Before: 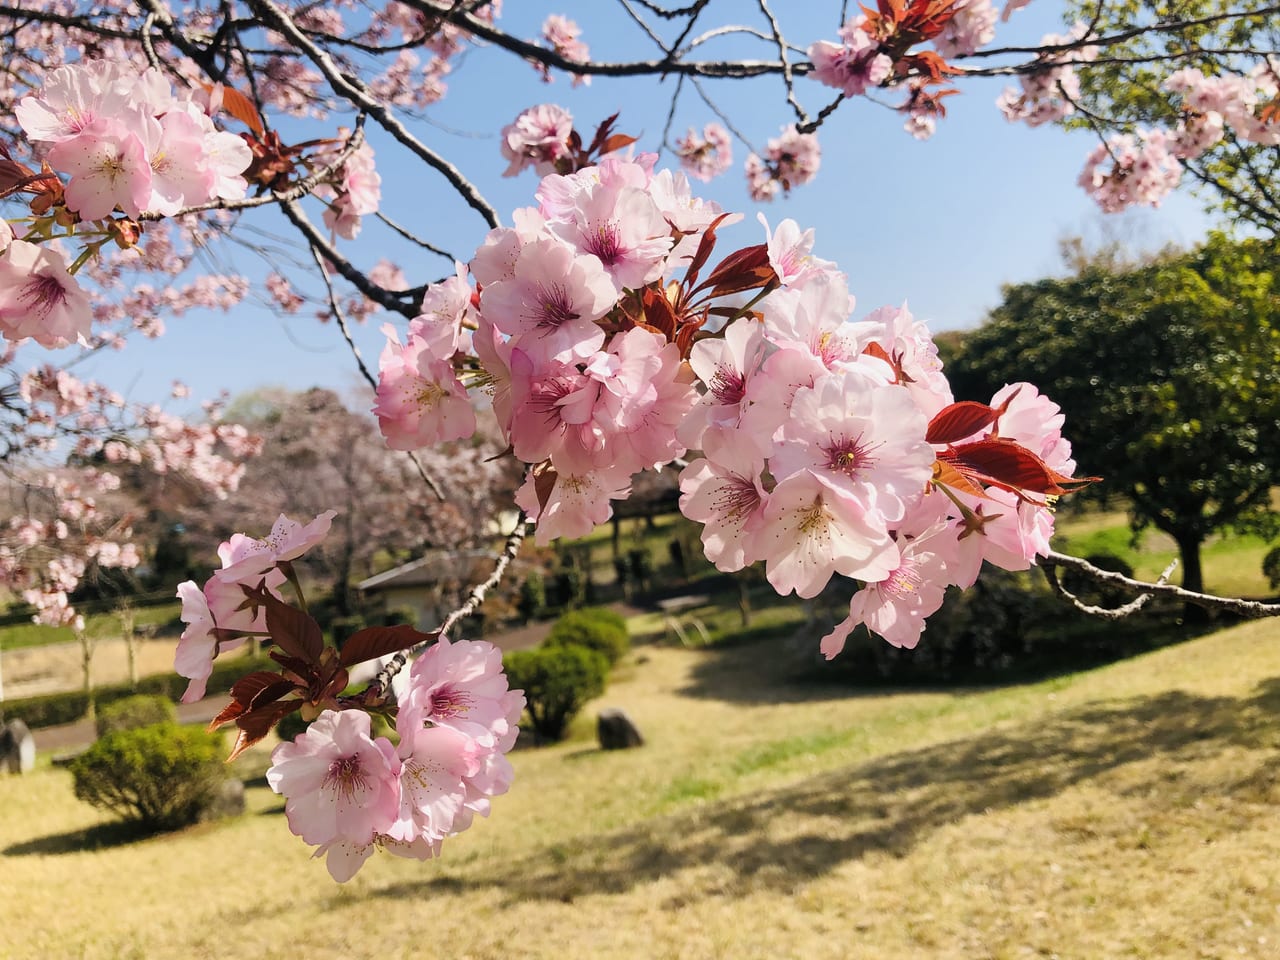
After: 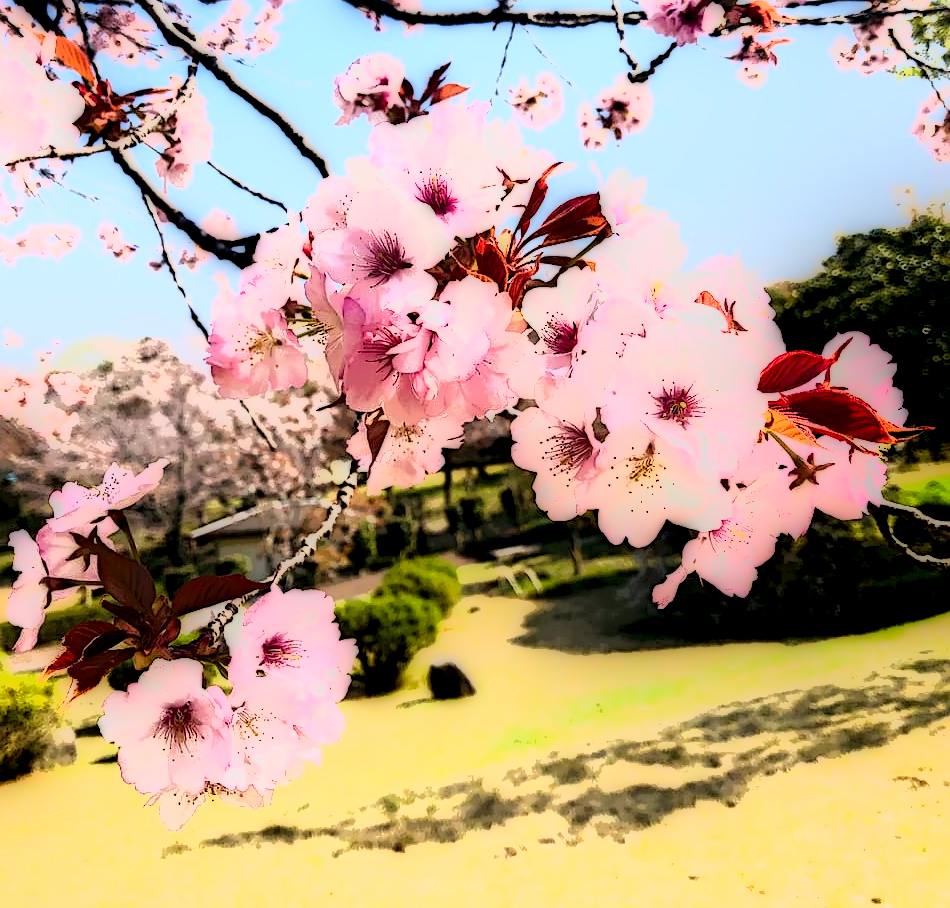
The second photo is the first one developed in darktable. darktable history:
levels: levels [0, 0.51, 1]
crop and rotate: left 13.158%, top 5.415%, right 12.572%
contrast brightness saturation: contrast -0.139, brightness 0.052, saturation -0.128
sharpen: on, module defaults
exposure: exposure 2.236 EV, compensate exposure bias true, compensate highlight preservation false
local contrast: highlights 4%, shadows 204%, detail 164%, midtone range 0.002
shadows and highlights: shadows 2.84, highlights -19.22, soften with gaussian
